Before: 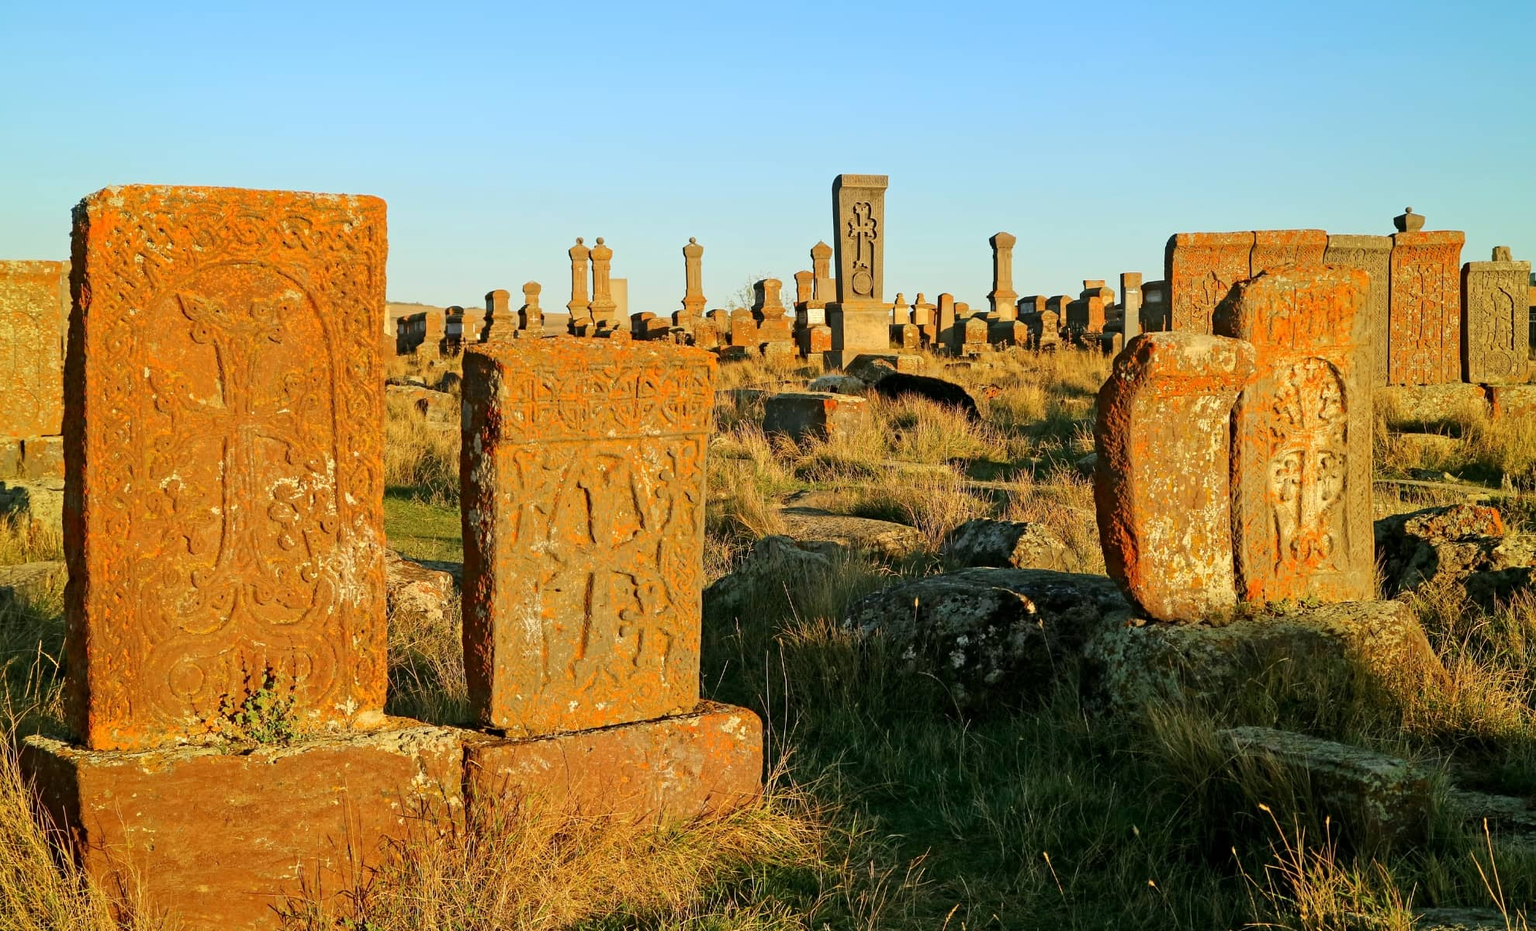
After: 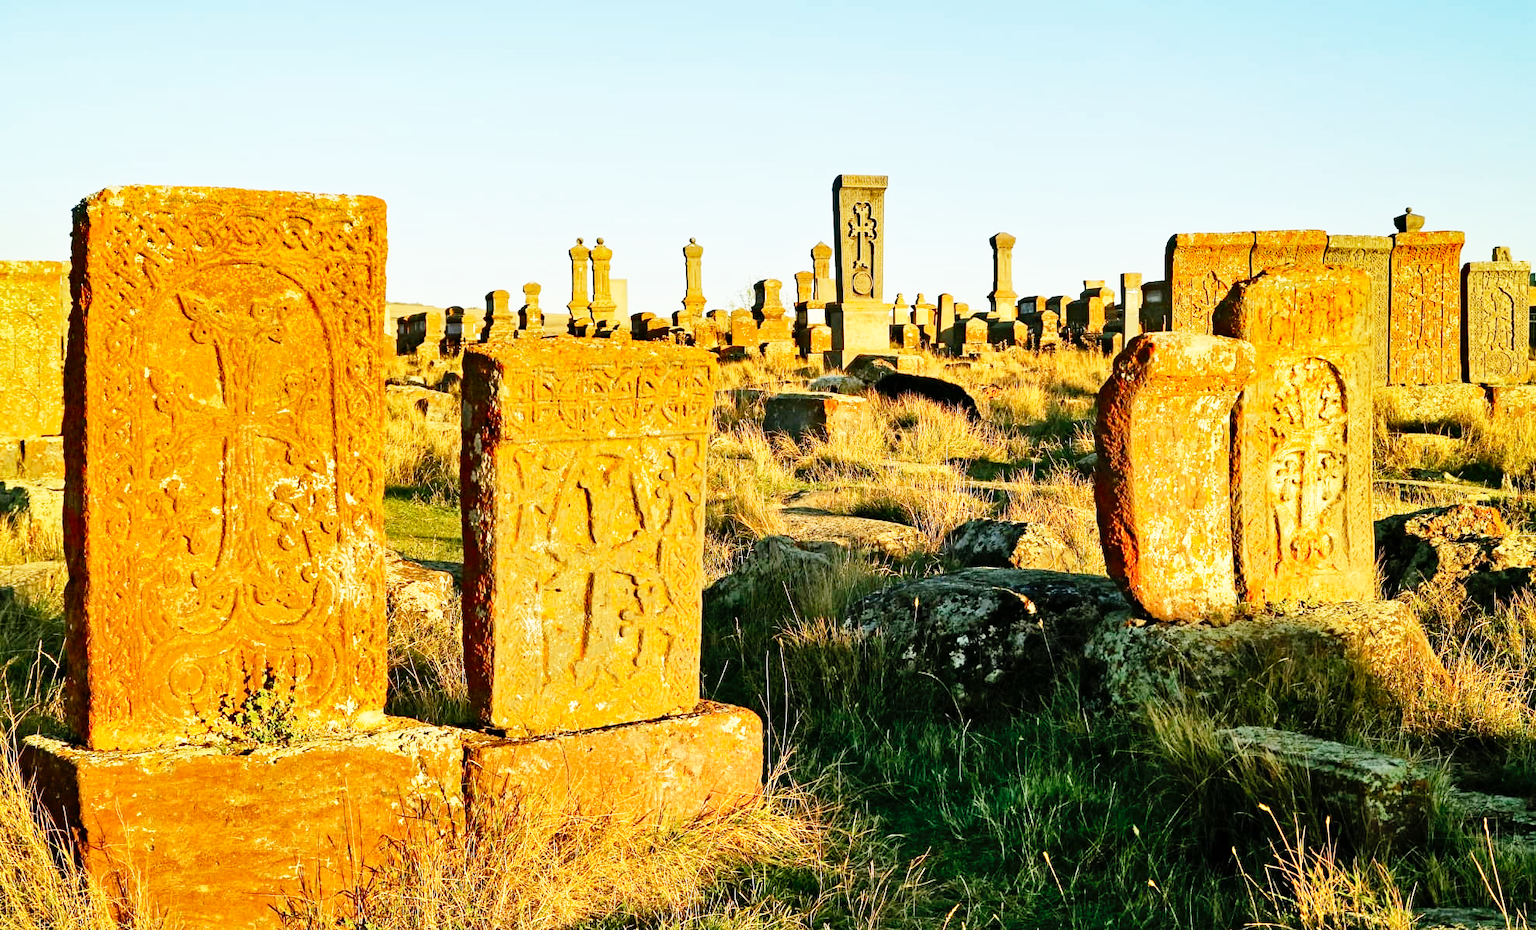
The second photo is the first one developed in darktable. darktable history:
tone equalizer: on, module defaults
base curve: curves: ch0 [(0, 0) (0.012, 0.01) (0.073, 0.168) (0.31, 0.711) (0.645, 0.957) (1, 1)], preserve colors none
shadows and highlights: soften with gaussian
